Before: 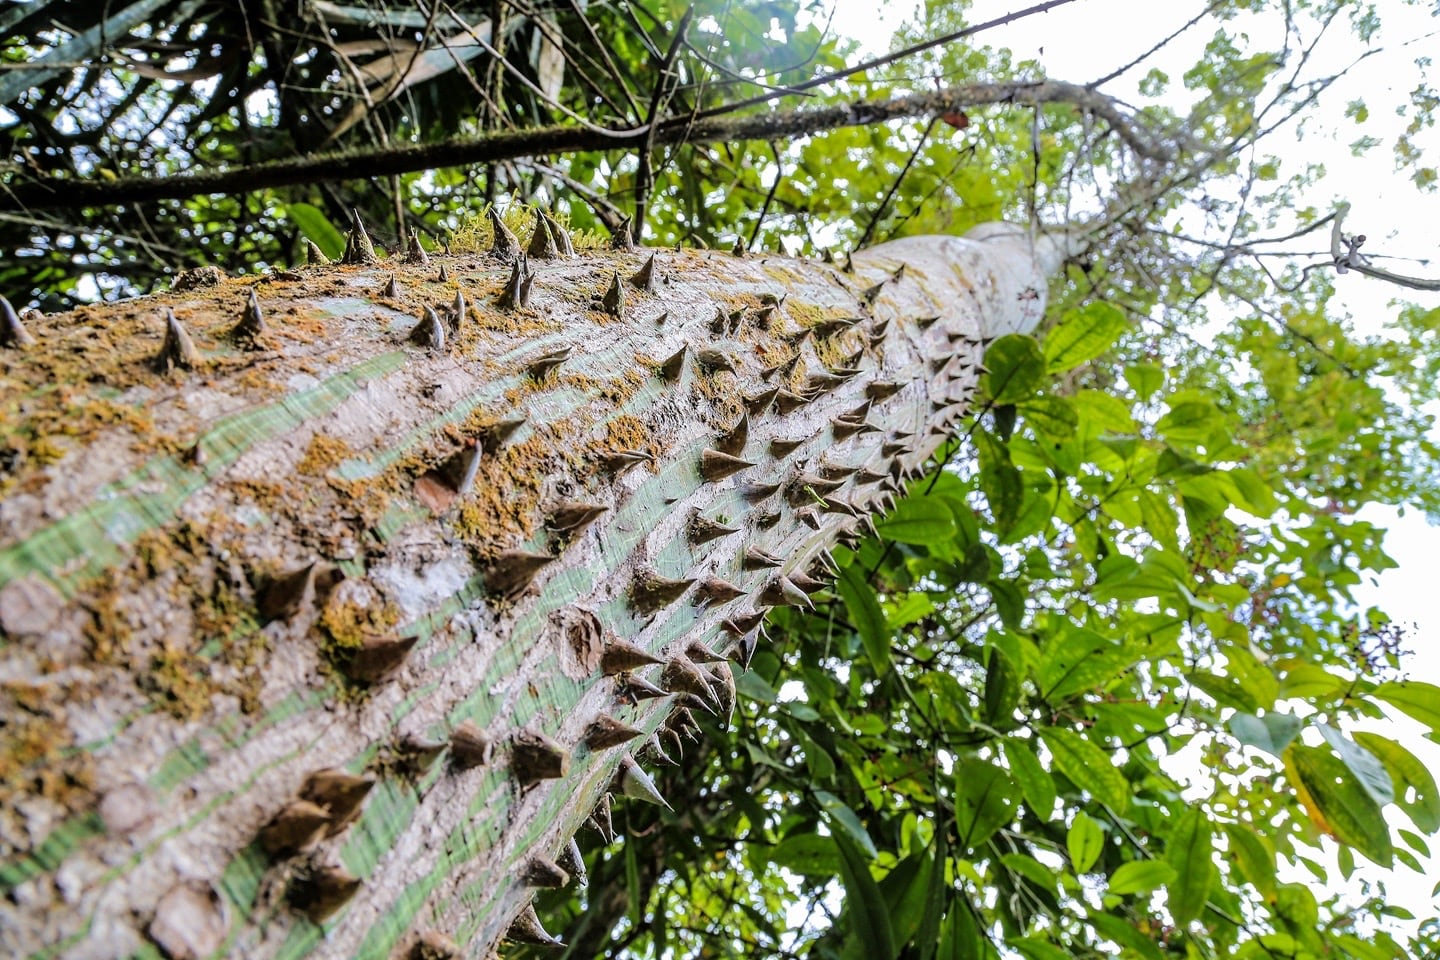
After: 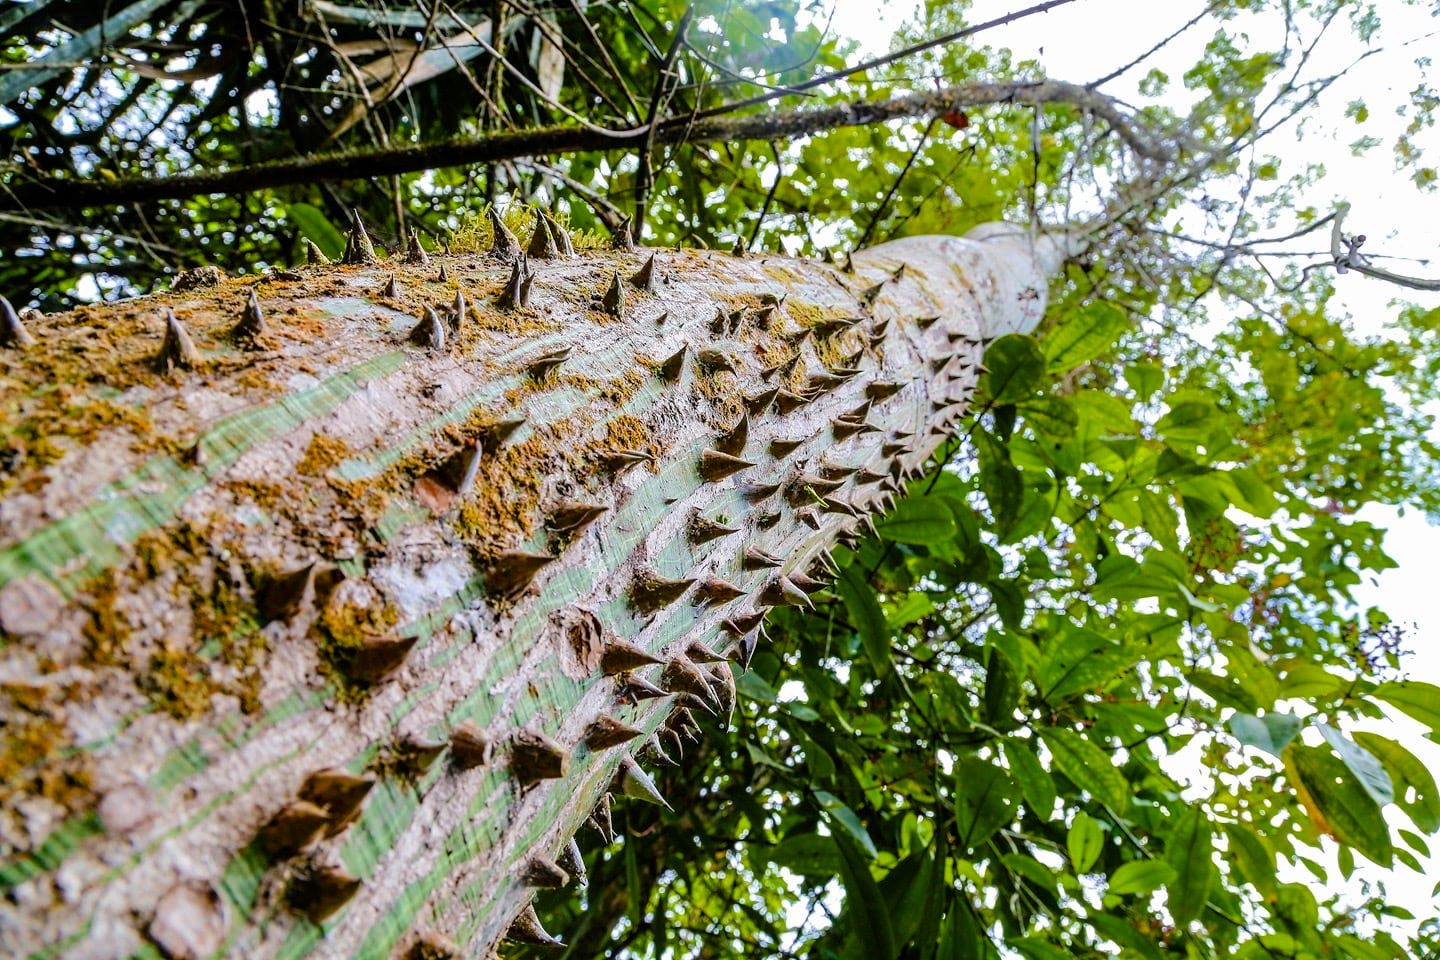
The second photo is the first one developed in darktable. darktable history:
color balance rgb: shadows lift › hue 87.83°, perceptual saturation grading › global saturation 27.588%, perceptual saturation grading › highlights -24.891%, perceptual saturation grading › shadows 25.241%, global vibrance 16.259%, saturation formula JzAzBz (2021)
